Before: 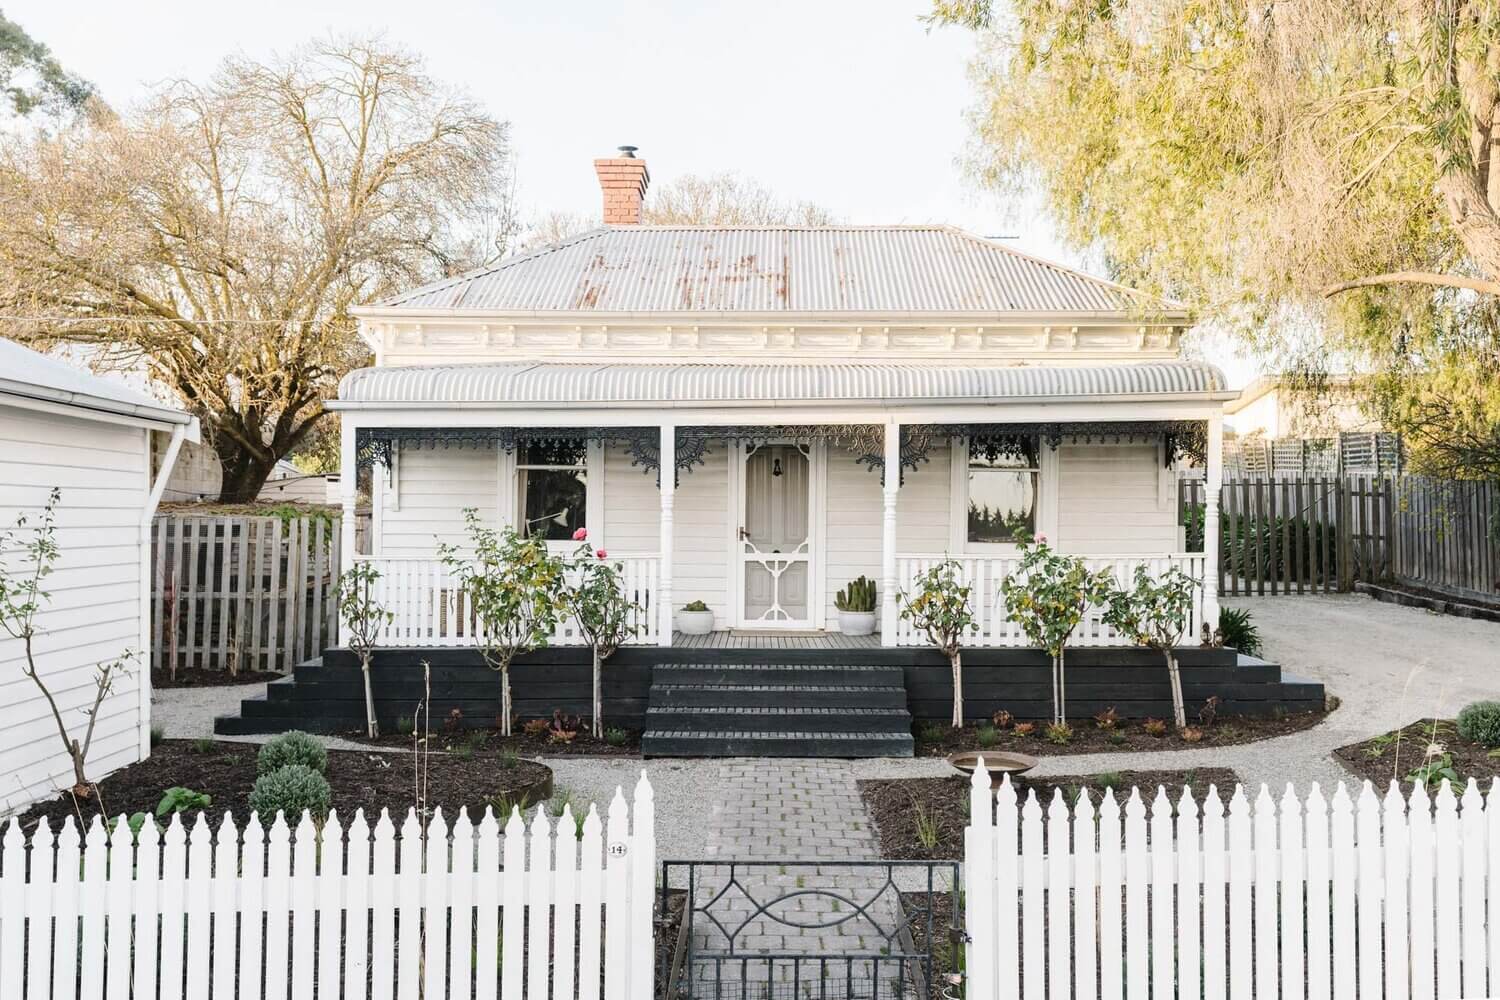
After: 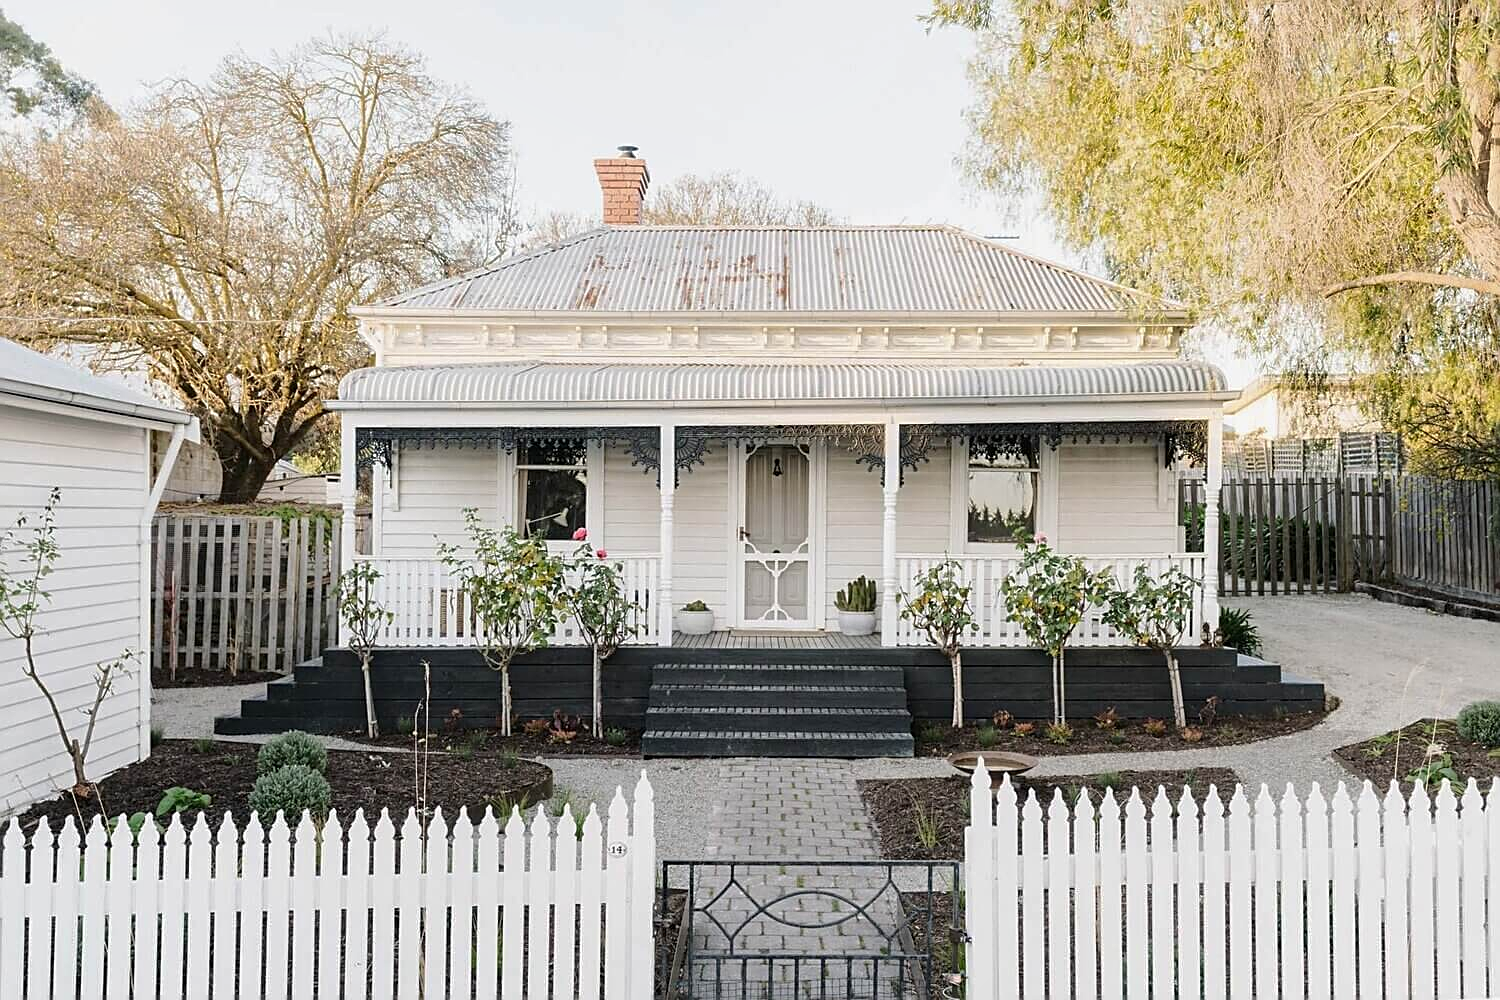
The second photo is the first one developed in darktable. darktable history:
shadows and highlights: shadows -20, white point adjustment -2, highlights -35
sharpen: on, module defaults
